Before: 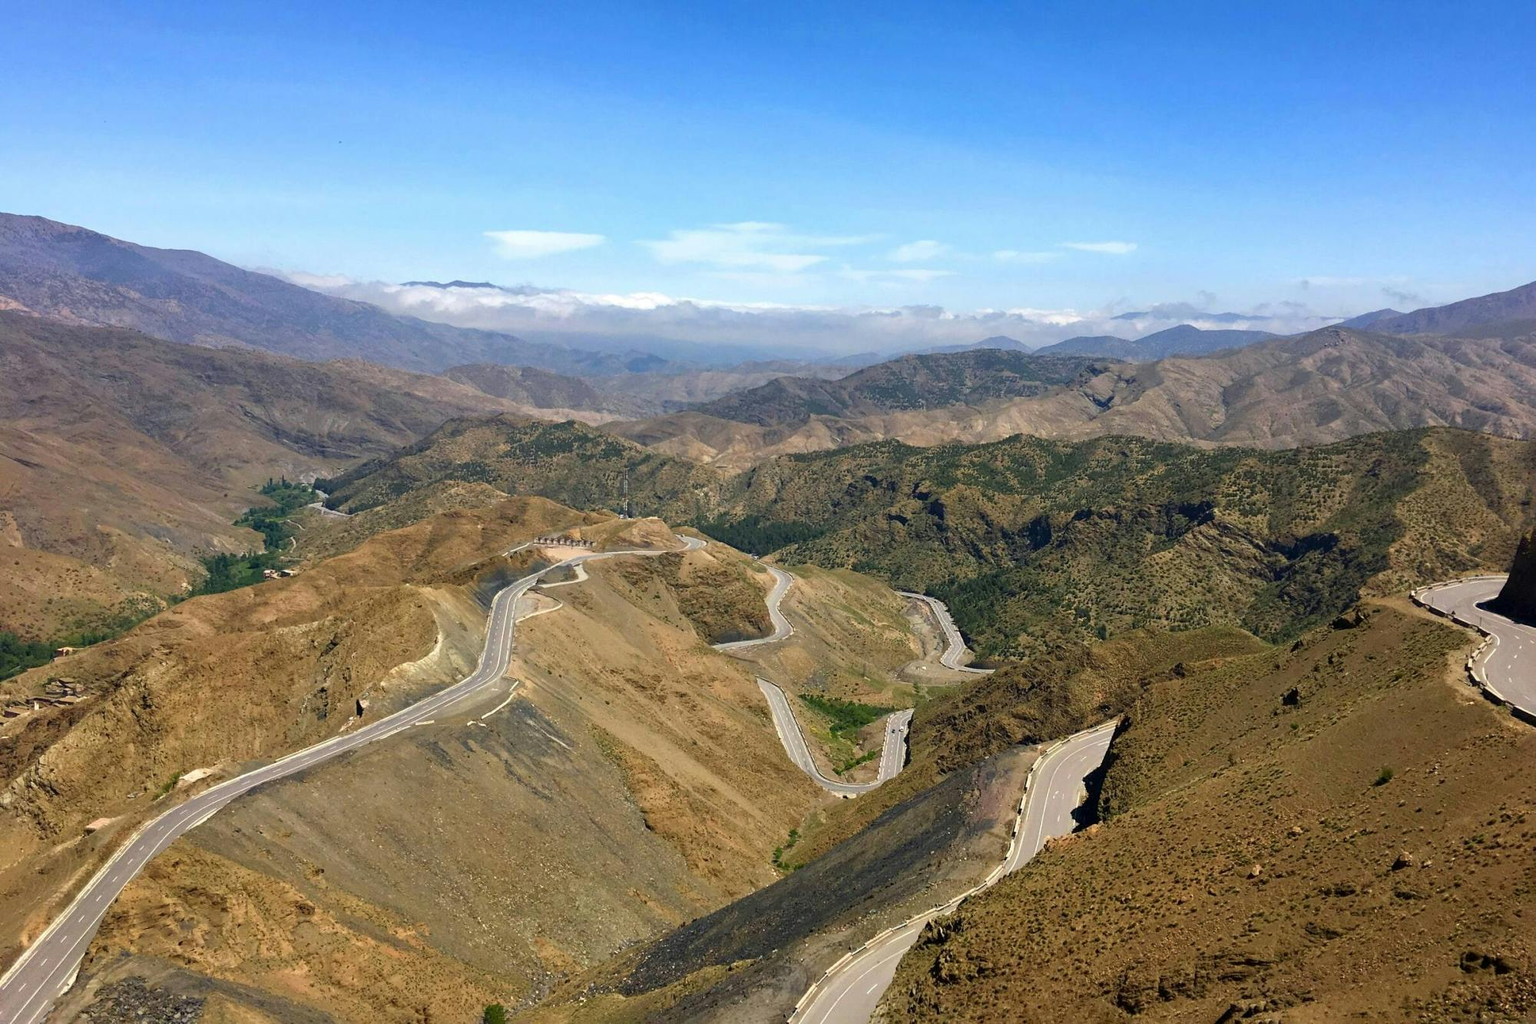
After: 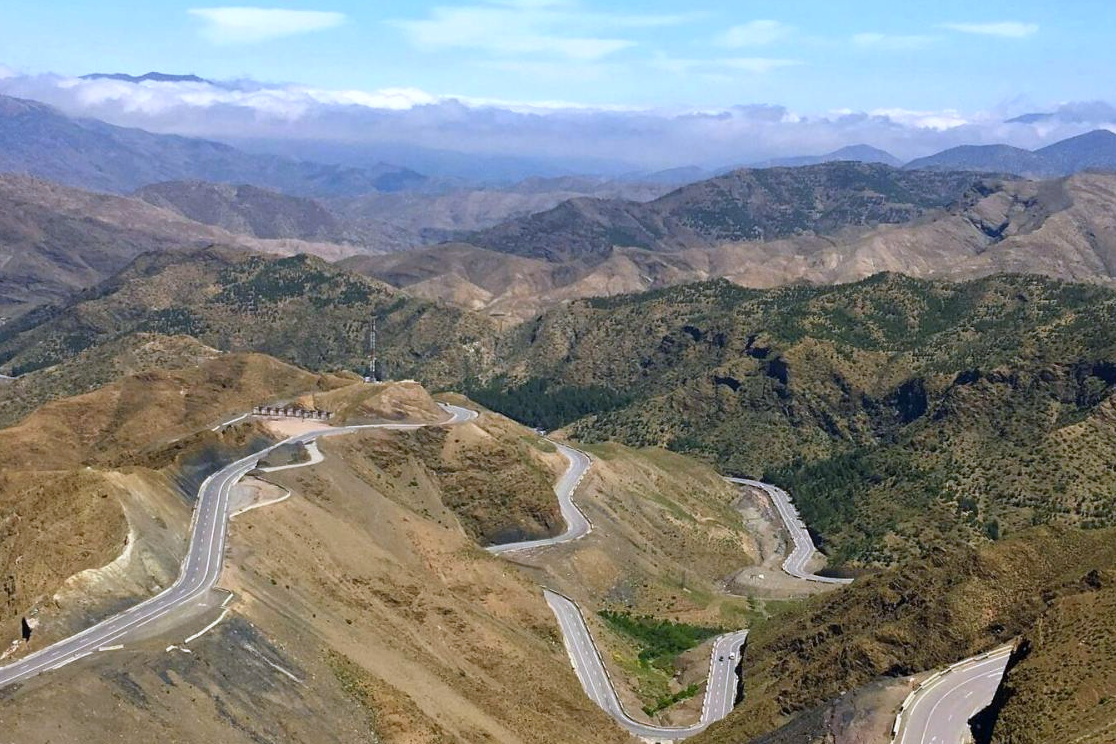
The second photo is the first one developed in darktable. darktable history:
white balance: red 0.967, blue 1.119, emerald 0.756
crop and rotate: left 22.13%, top 22.054%, right 22.026%, bottom 22.102%
